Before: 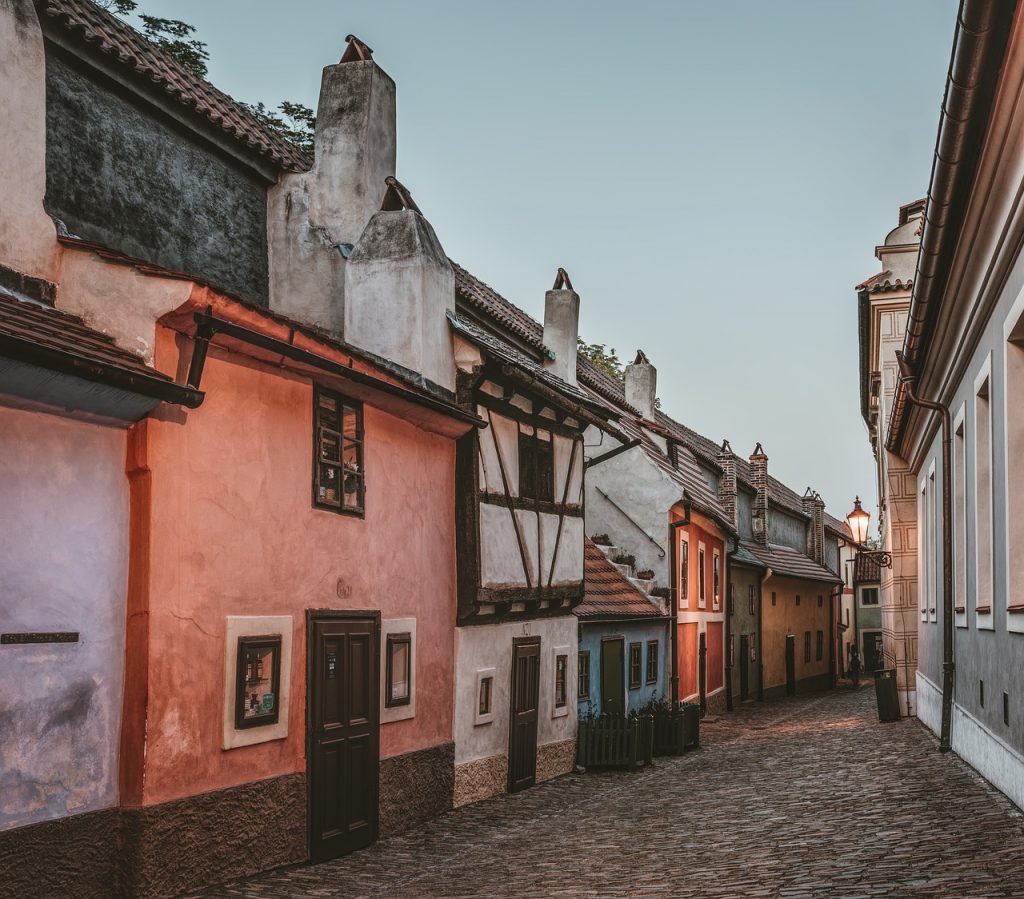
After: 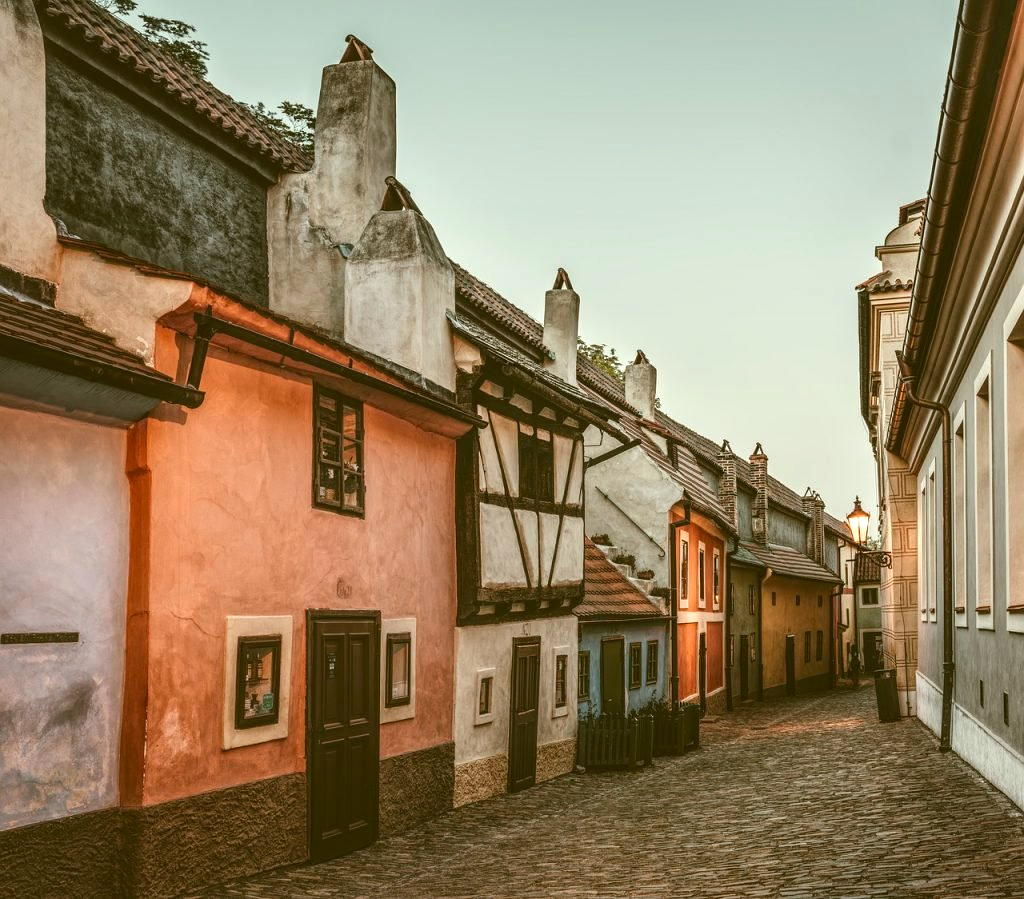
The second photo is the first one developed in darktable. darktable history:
color correction: highlights a* -1.43, highlights b* 10.12, shadows a* 0.395, shadows b* 19.35
white balance: emerald 1
exposure: black level correction 0, exposure 0.5 EV, compensate exposure bias true, compensate highlight preservation false
